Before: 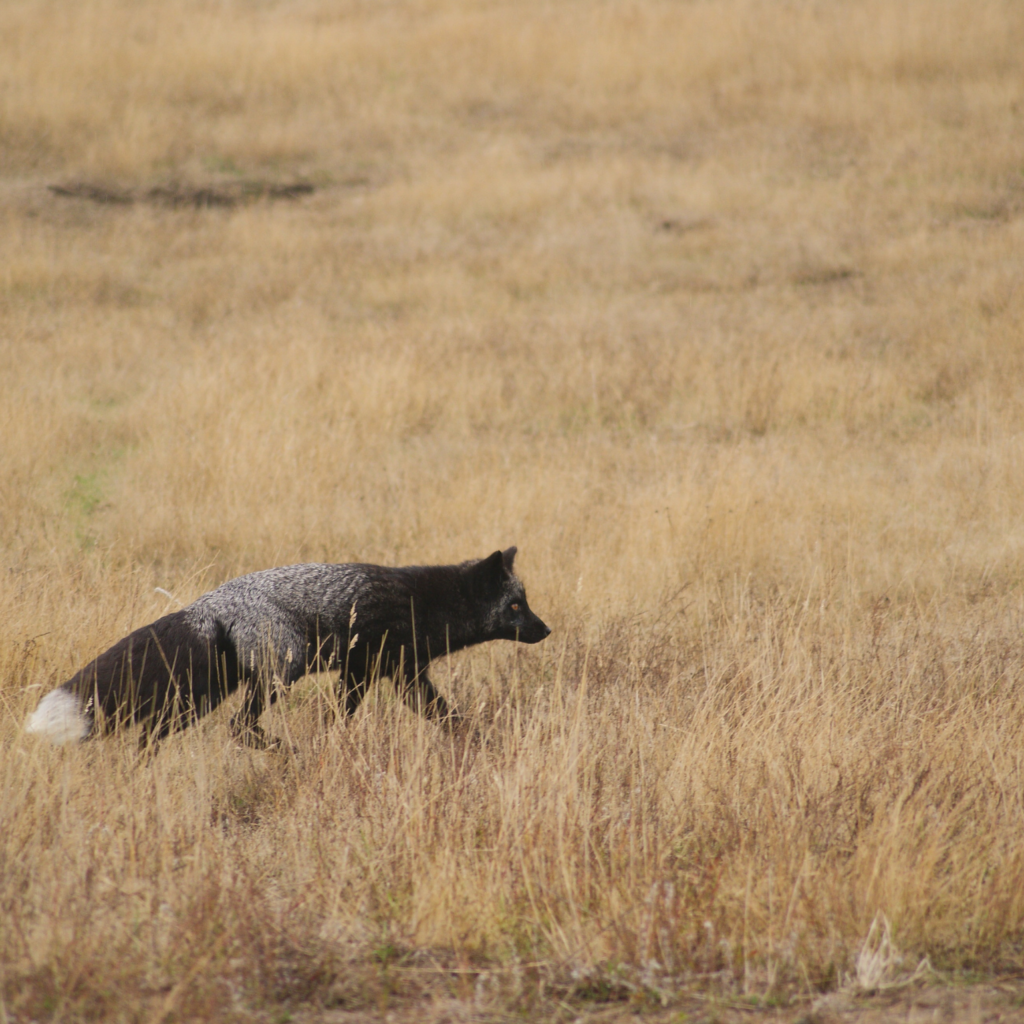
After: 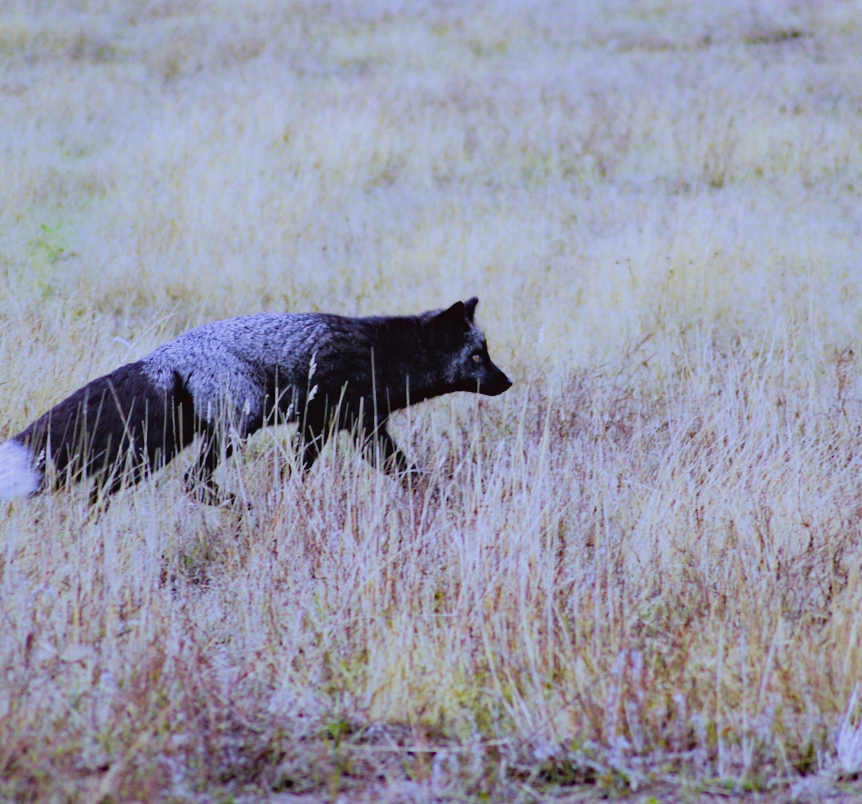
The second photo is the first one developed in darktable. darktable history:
white balance: red 0.766, blue 1.537
velvia: on, module defaults
haze removal: strength 0.5, distance 0.43, compatibility mode true, adaptive false
filmic rgb: black relative exposure -5 EV, hardness 2.88, contrast 1.1
exposure: black level correction 0, exposure 0.953 EV, compensate exposure bias true, compensate highlight preservation false
tone curve: curves: ch0 [(0, 0.029) (0.253, 0.237) (1, 0.945)]; ch1 [(0, 0) (0.401, 0.42) (0.442, 0.47) (0.492, 0.498) (0.511, 0.523) (0.557, 0.565) (0.66, 0.683) (1, 1)]; ch2 [(0, 0) (0.394, 0.413) (0.5, 0.5) (0.578, 0.568) (1, 1)], color space Lab, independent channels, preserve colors none
crop: top 20.916%, right 9.437%, bottom 0.316%
rotate and perspective: rotation 0.215°, lens shift (vertical) -0.139, crop left 0.069, crop right 0.939, crop top 0.002, crop bottom 0.996
